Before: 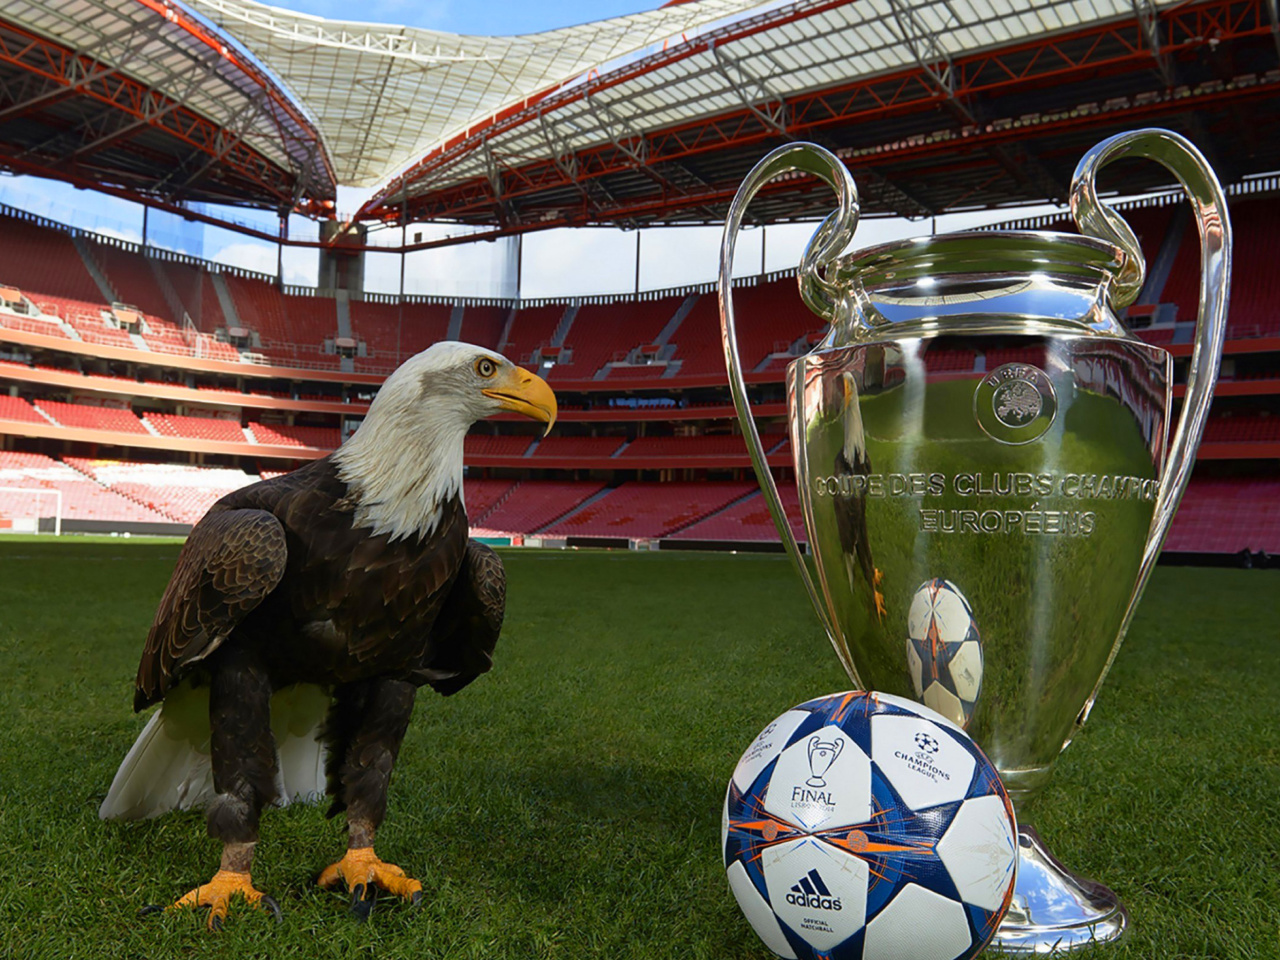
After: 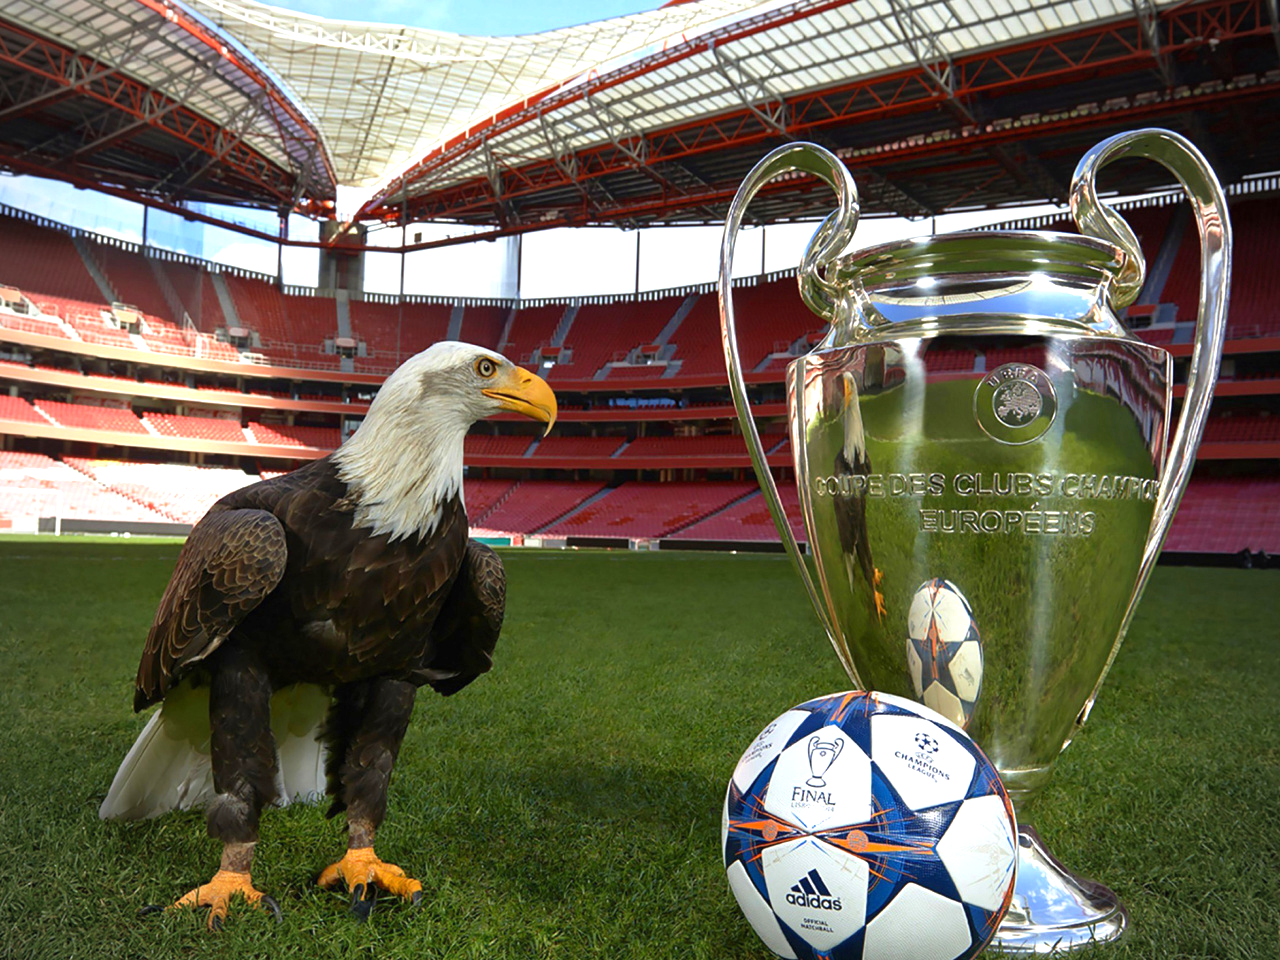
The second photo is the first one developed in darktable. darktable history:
vignetting: fall-off radius 60.92%
exposure: exposure 0.657 EV, compensate highlight preservation false
